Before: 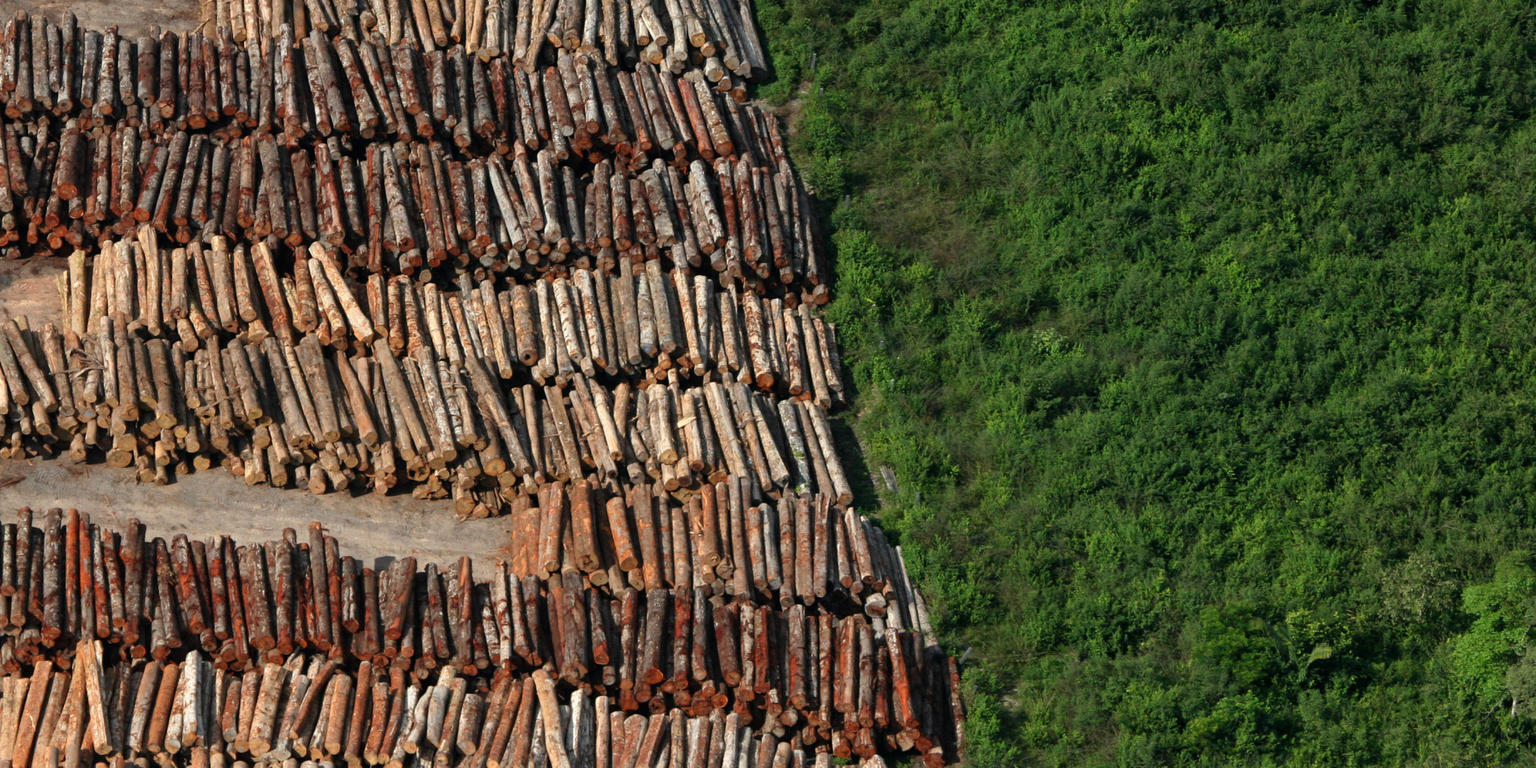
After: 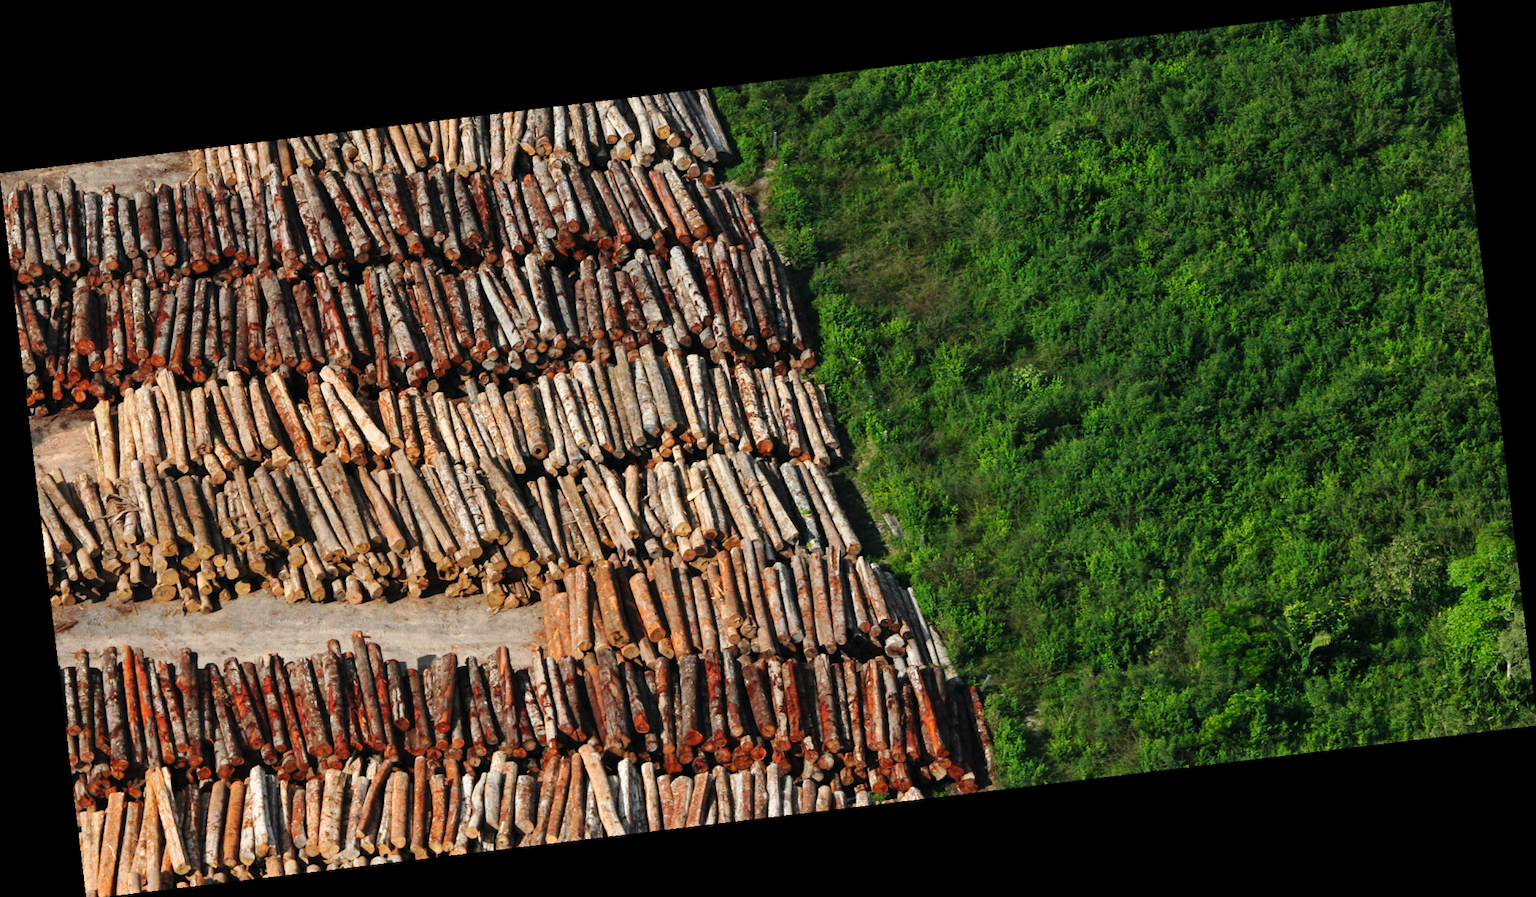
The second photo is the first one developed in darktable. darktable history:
rotate and perspective: rotation -6.83°, automatic cropping off
tone curve: curves: ch0 [(0, 0) (0.003, 0.005) (0.011, 0.013) (0.025, 0.027) (0.044, 0.044) (0.069, 0.06) (0.1, 0.081) (0.136, 0.114) (0.177, 0.16) (0.224, 0.211) (0.277, 0.277) (0.335, 0.354) (0.399, 0.435) (0.468, 0.538) (0.543, 0.626) (0.623, 0.708) (0.709, 0.789) (0.801, 0.867) (0.898, 0.935) (1, 1)], preserve colors none
